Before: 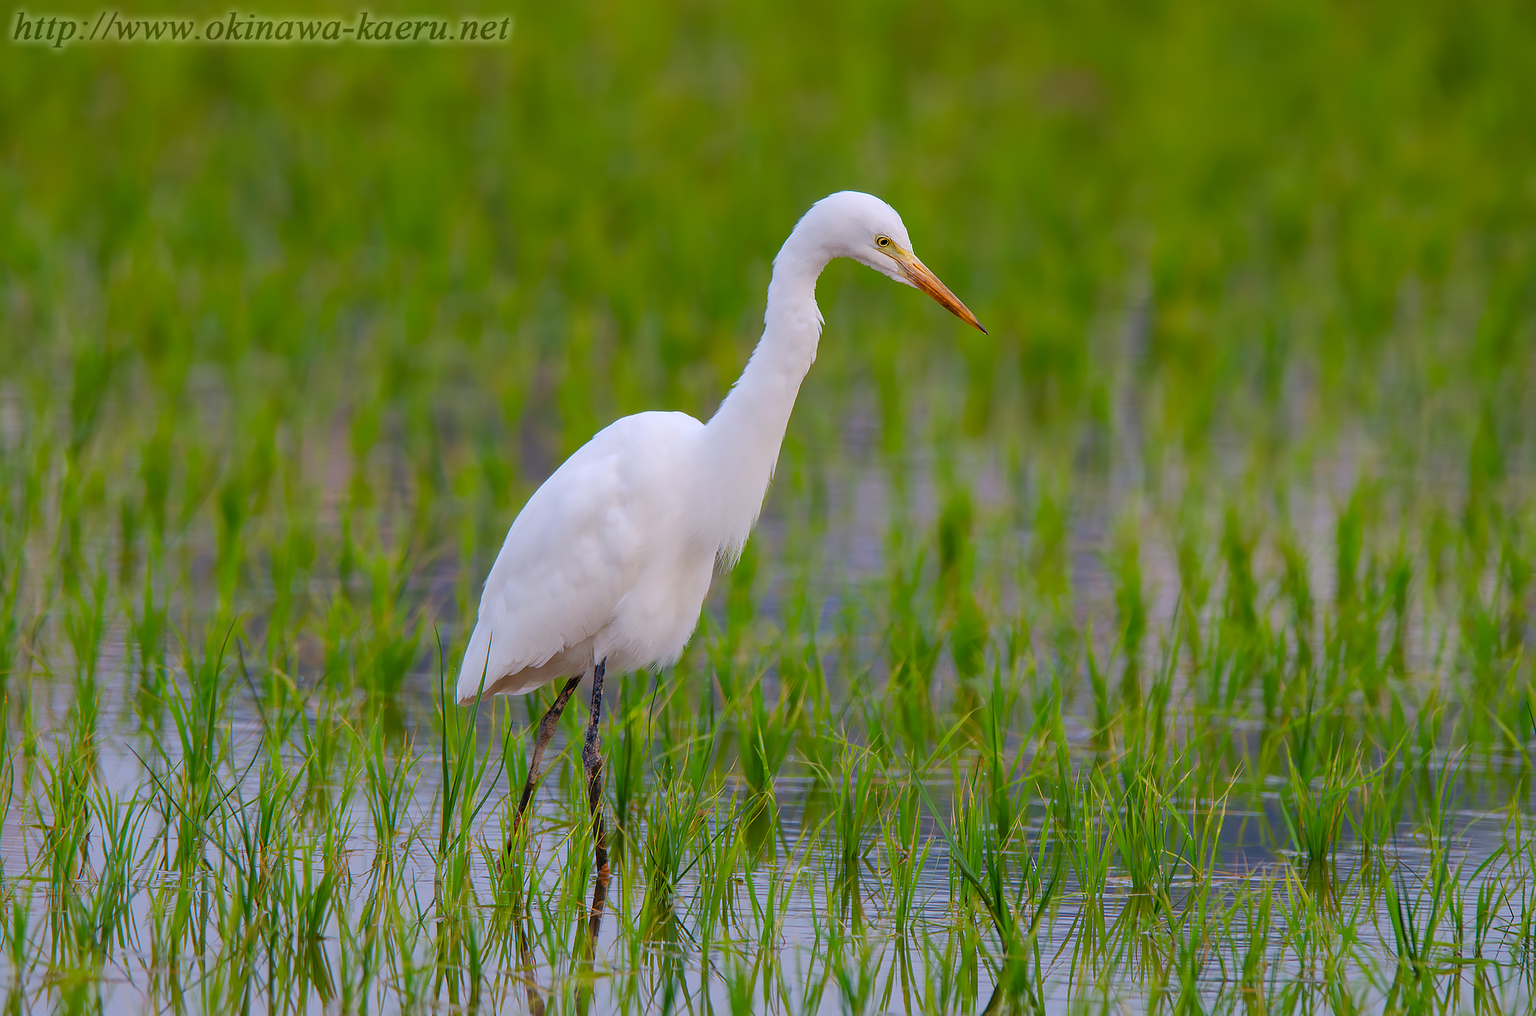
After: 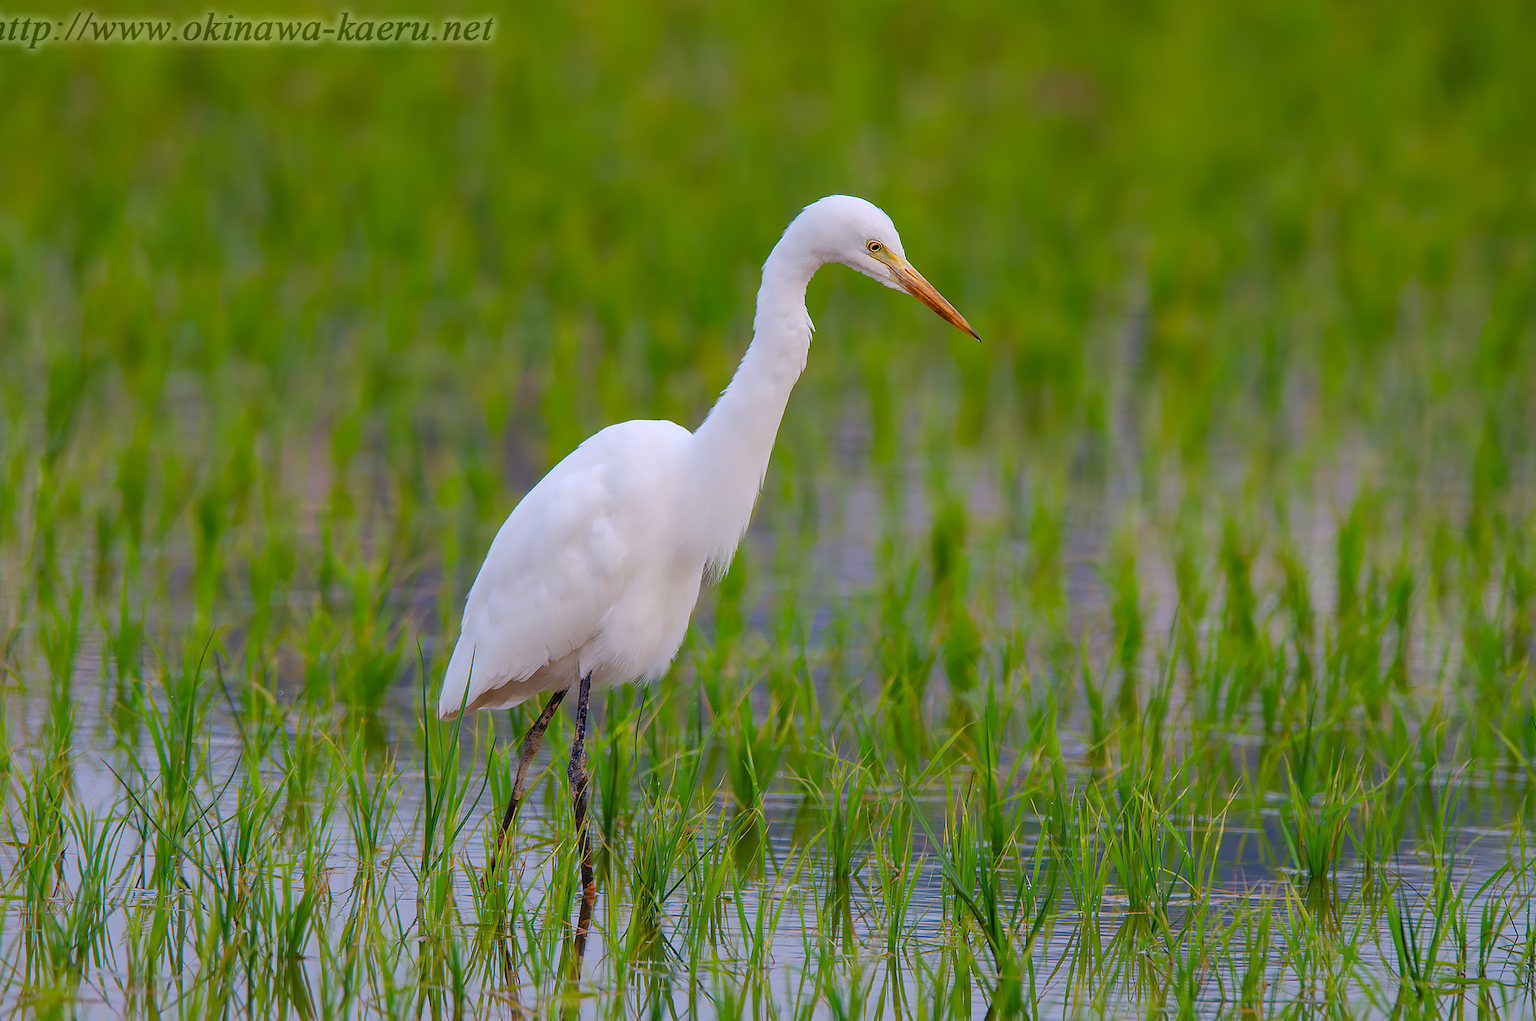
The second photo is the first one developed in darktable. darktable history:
crop: left 1.736%, right 0.277%, bottom 1.488%
